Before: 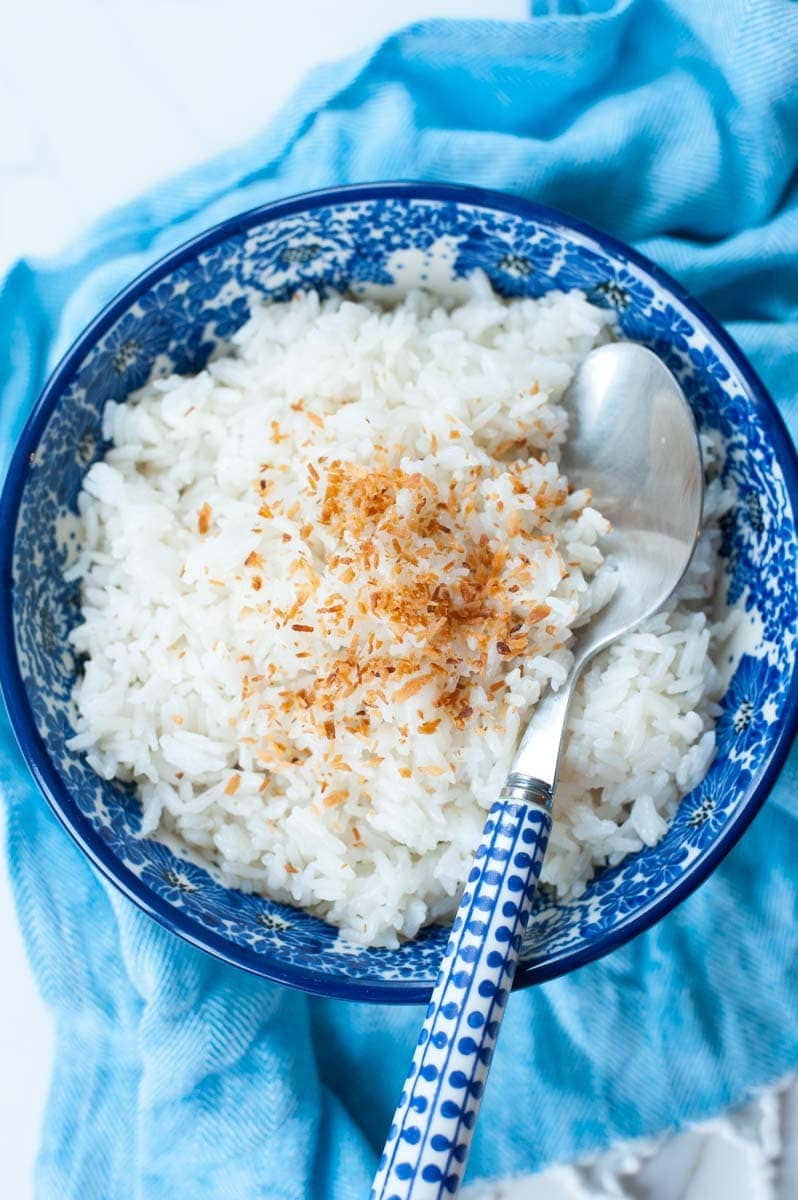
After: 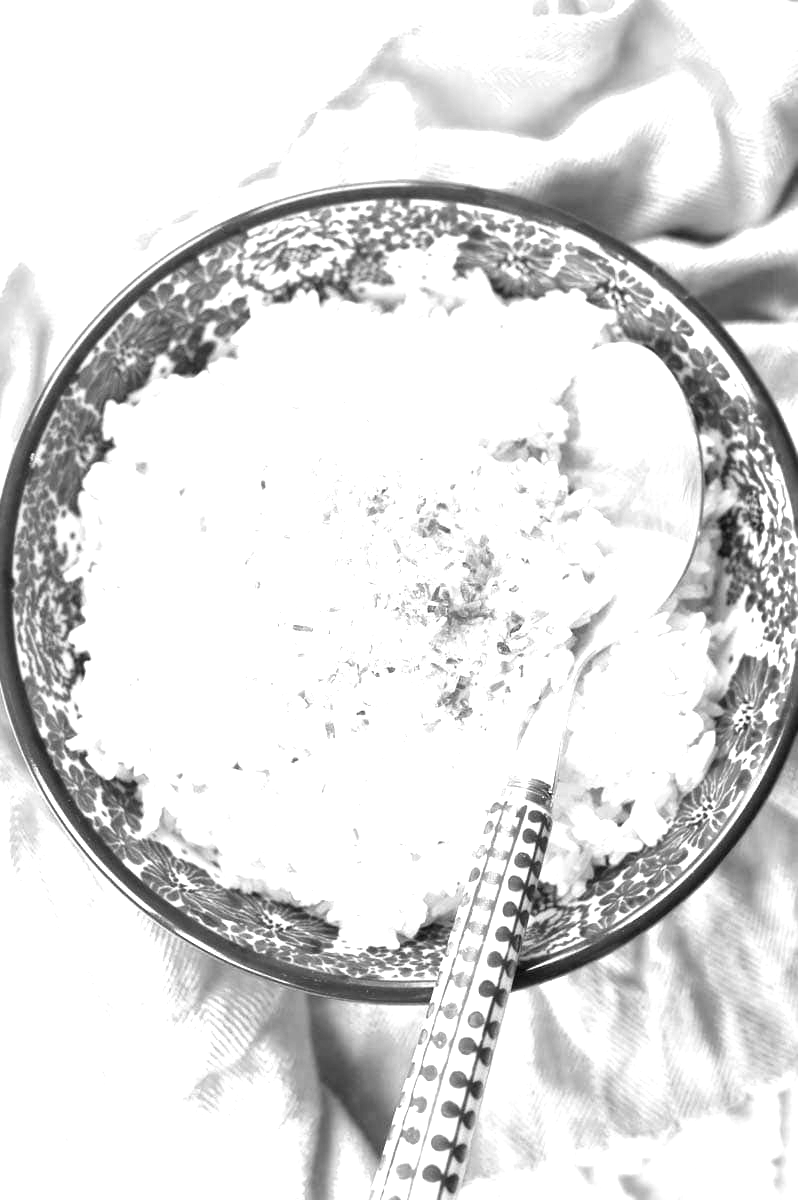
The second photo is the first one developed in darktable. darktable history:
exposure: black level correction 0, exposure 1.6 EV, compensate exposure bias true, compensate highlight preservation false
monochrome: a 32, b 64, size 2.3
